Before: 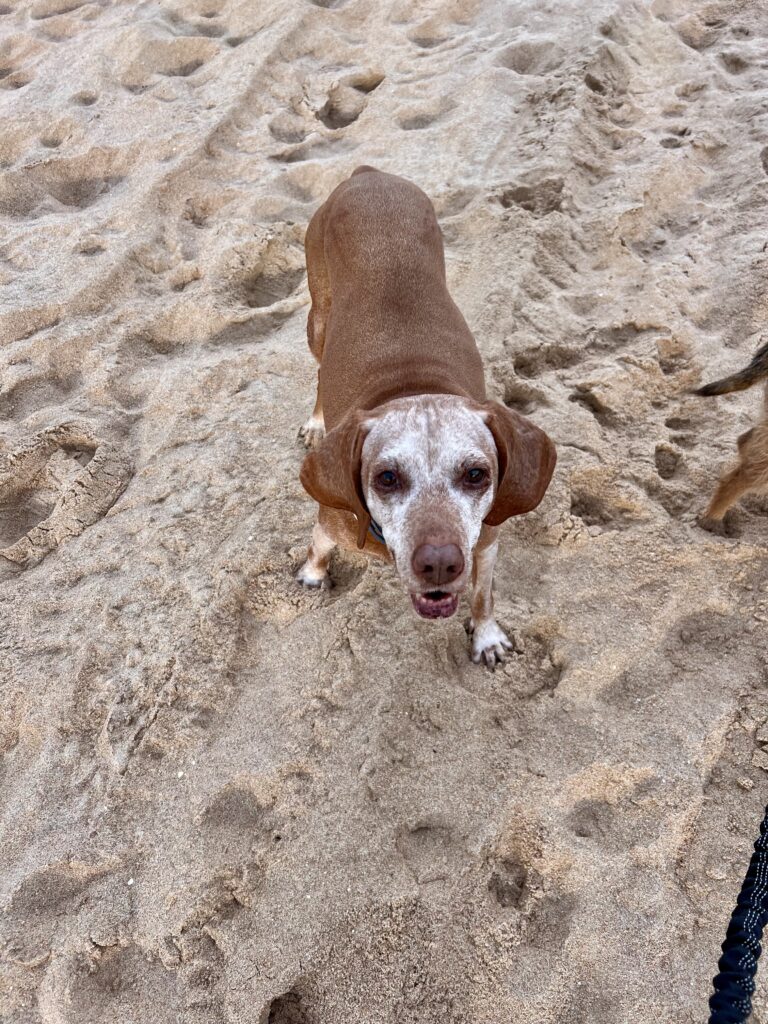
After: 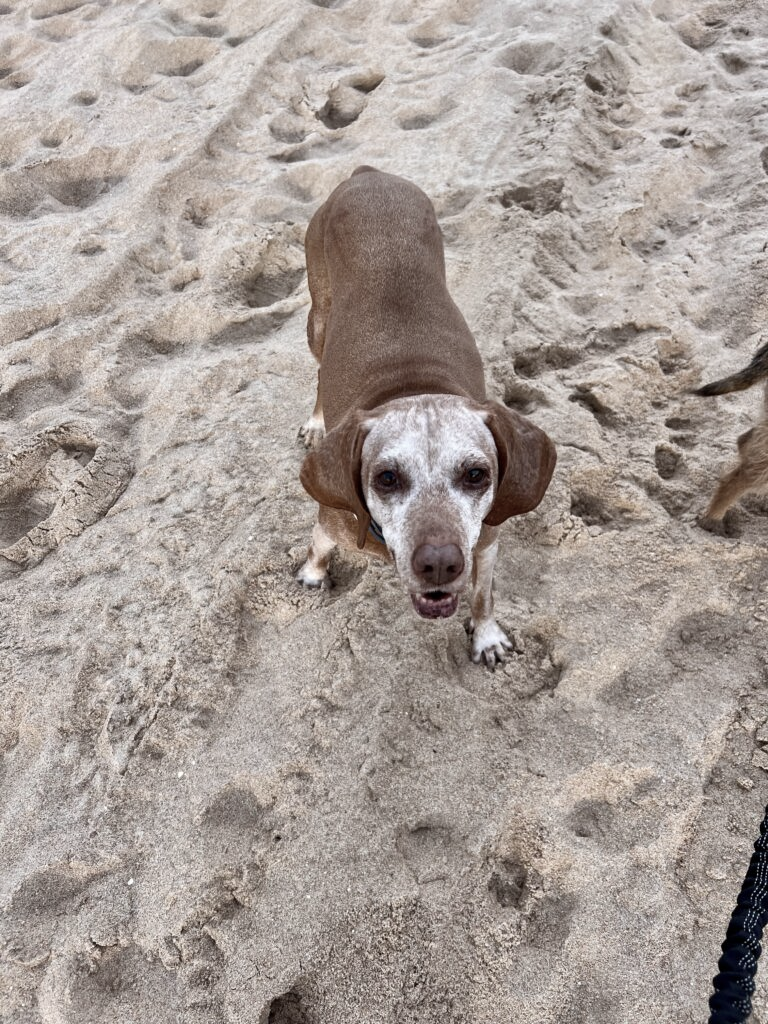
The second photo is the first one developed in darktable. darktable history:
contrast brightness saturation: contrast 0.097, saturation -0.376
